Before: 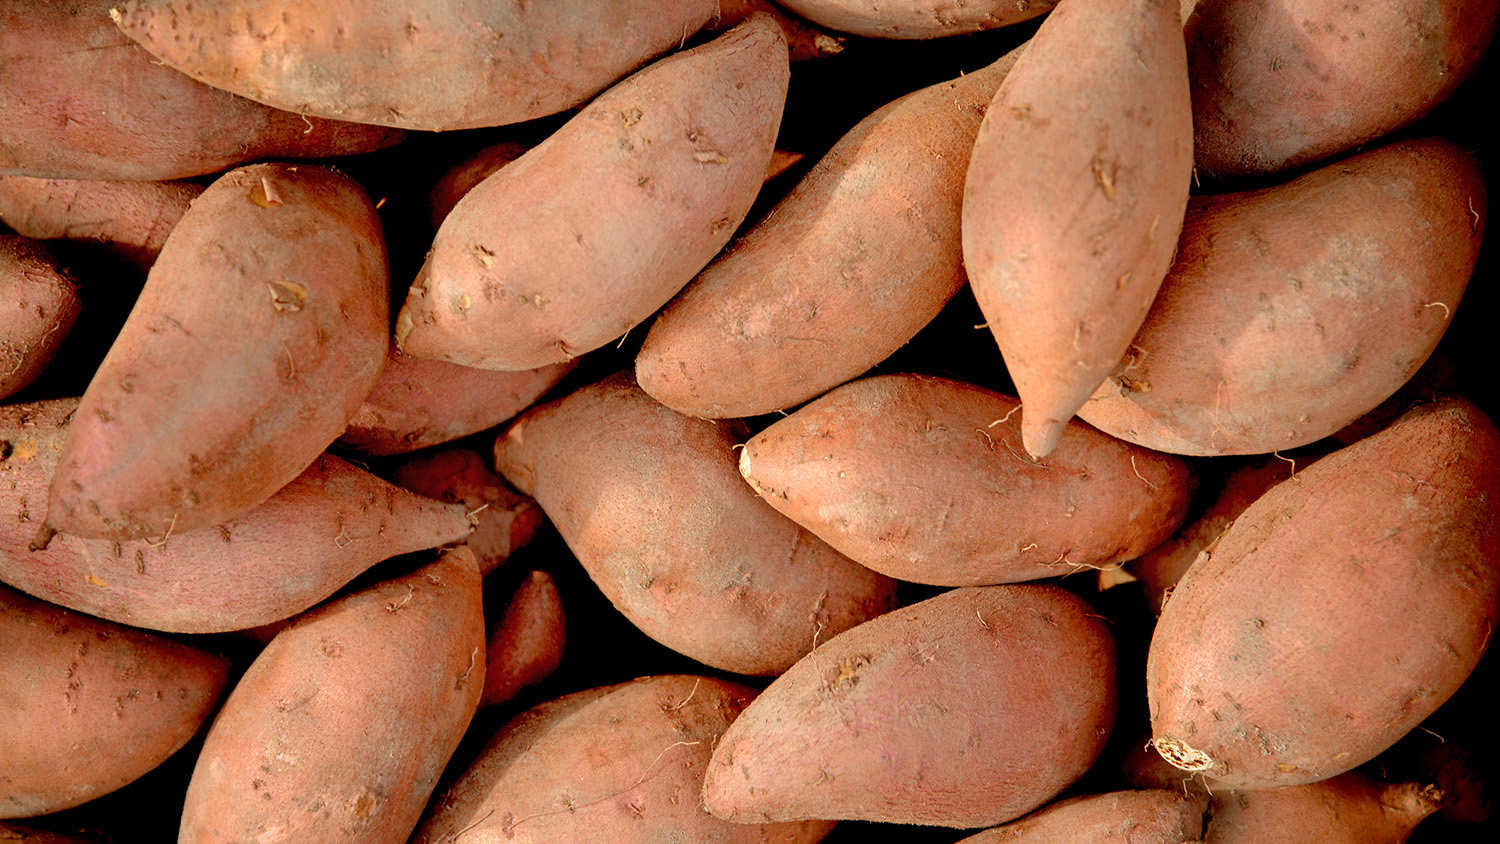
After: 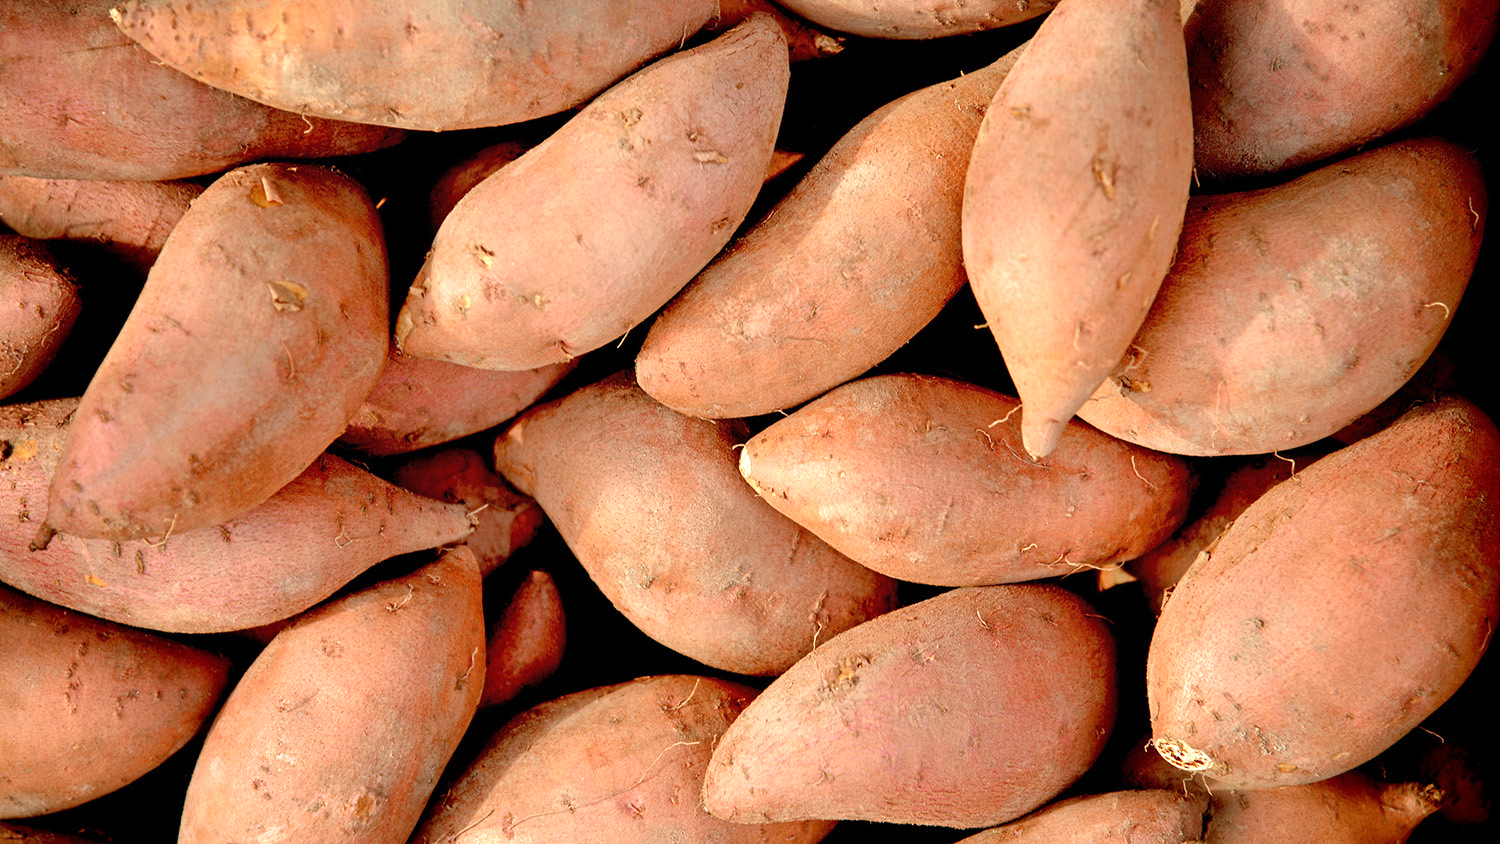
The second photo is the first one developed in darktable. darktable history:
exposure: exposure 0.506 EV, compensate highlight preservation false
